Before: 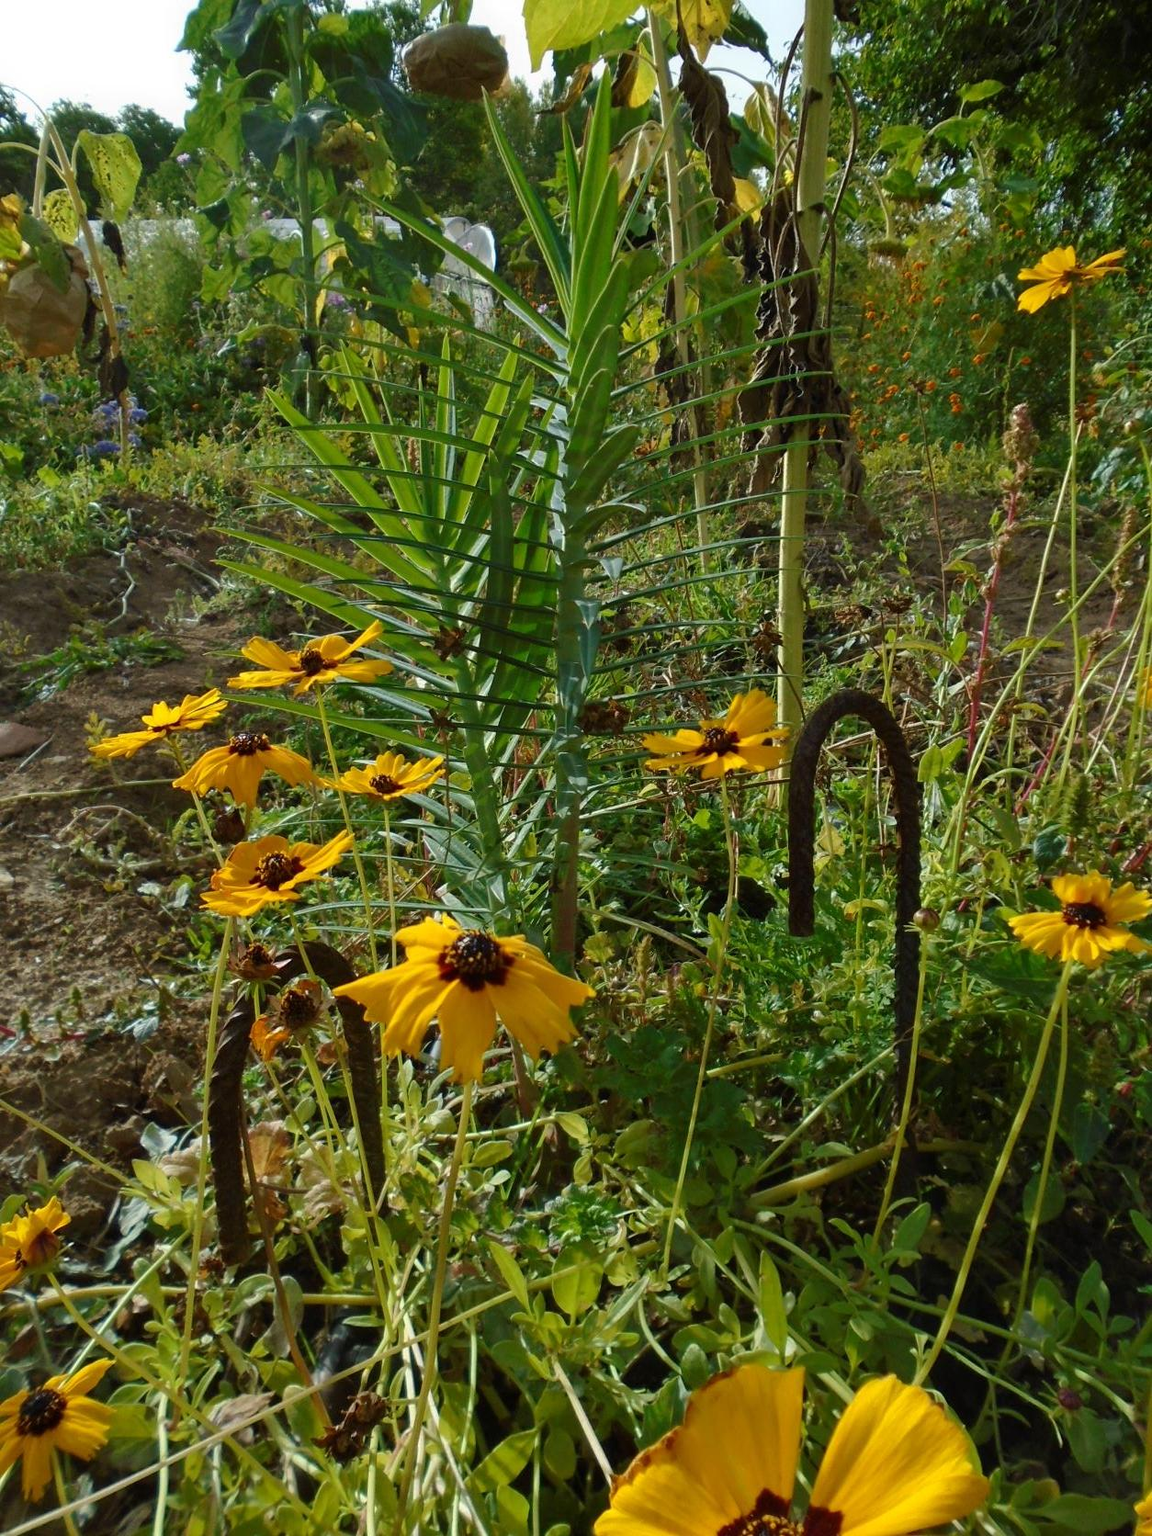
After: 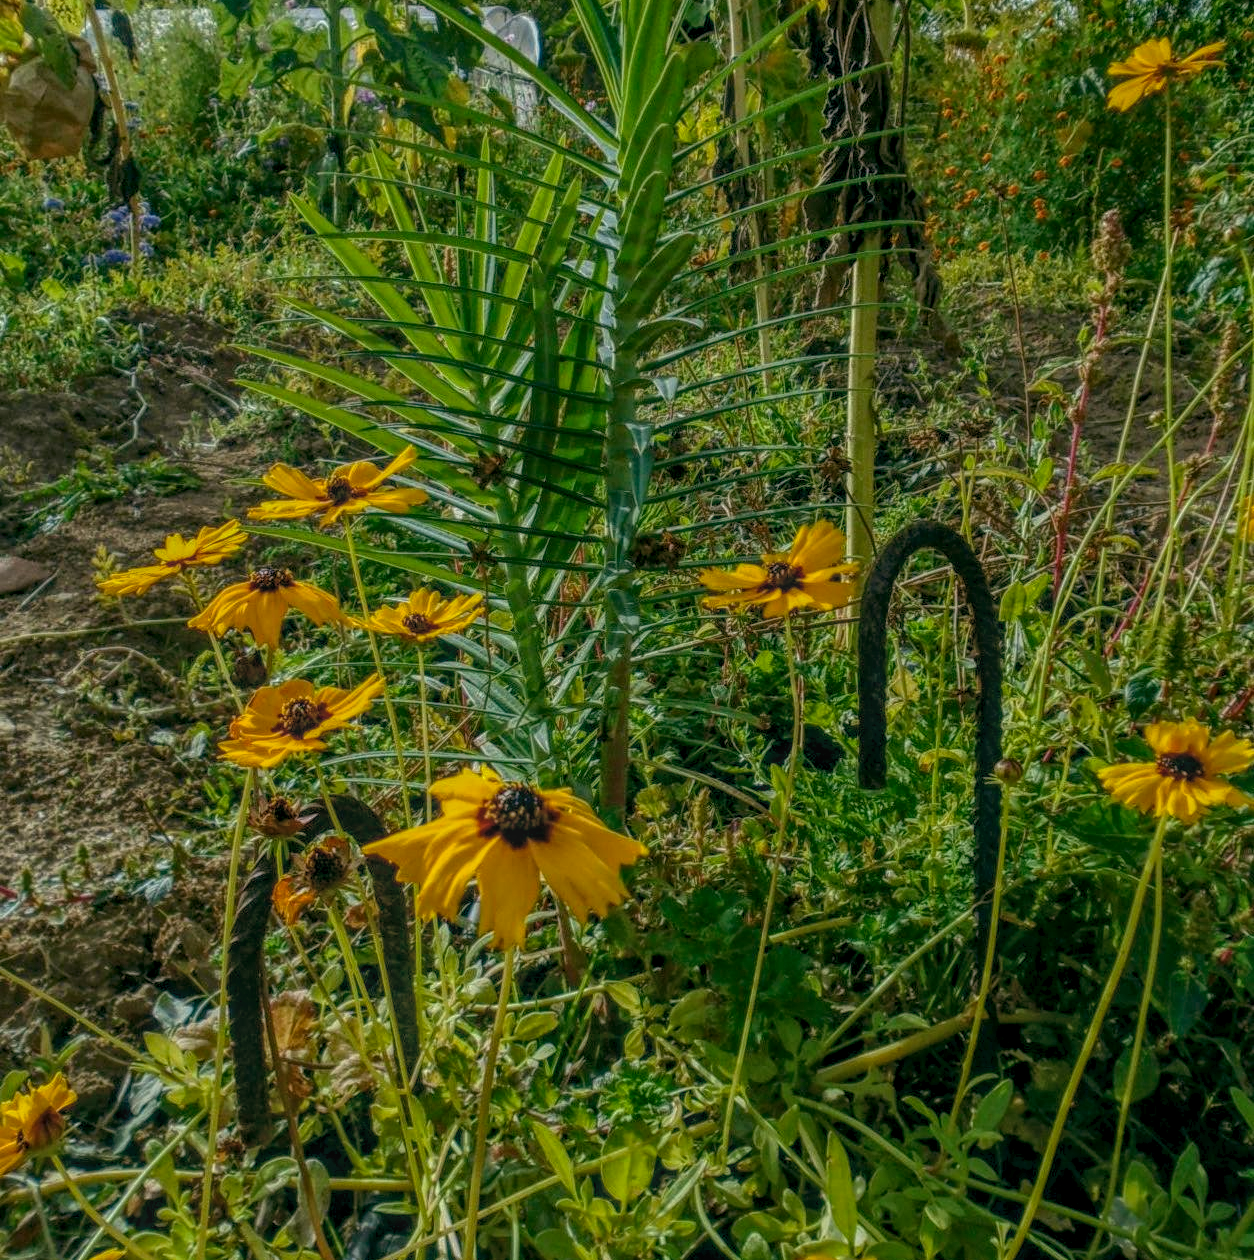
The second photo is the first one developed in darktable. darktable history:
crop: top 13.759%, bottom 10.865%
color balance rgb: global offset › luminance -0.319%, global offset › chroma 0.113%, global offset › hue 164.72°, perceptual saturation grading › global saturation 0.051%, global vibrance 15.767%, saturation formula JzAzBz (2021)
local contrast: highlights 20%, shadows 29%, detail 200%, midtone range 0.2
contrast brightness saturation: saturation -0.026
